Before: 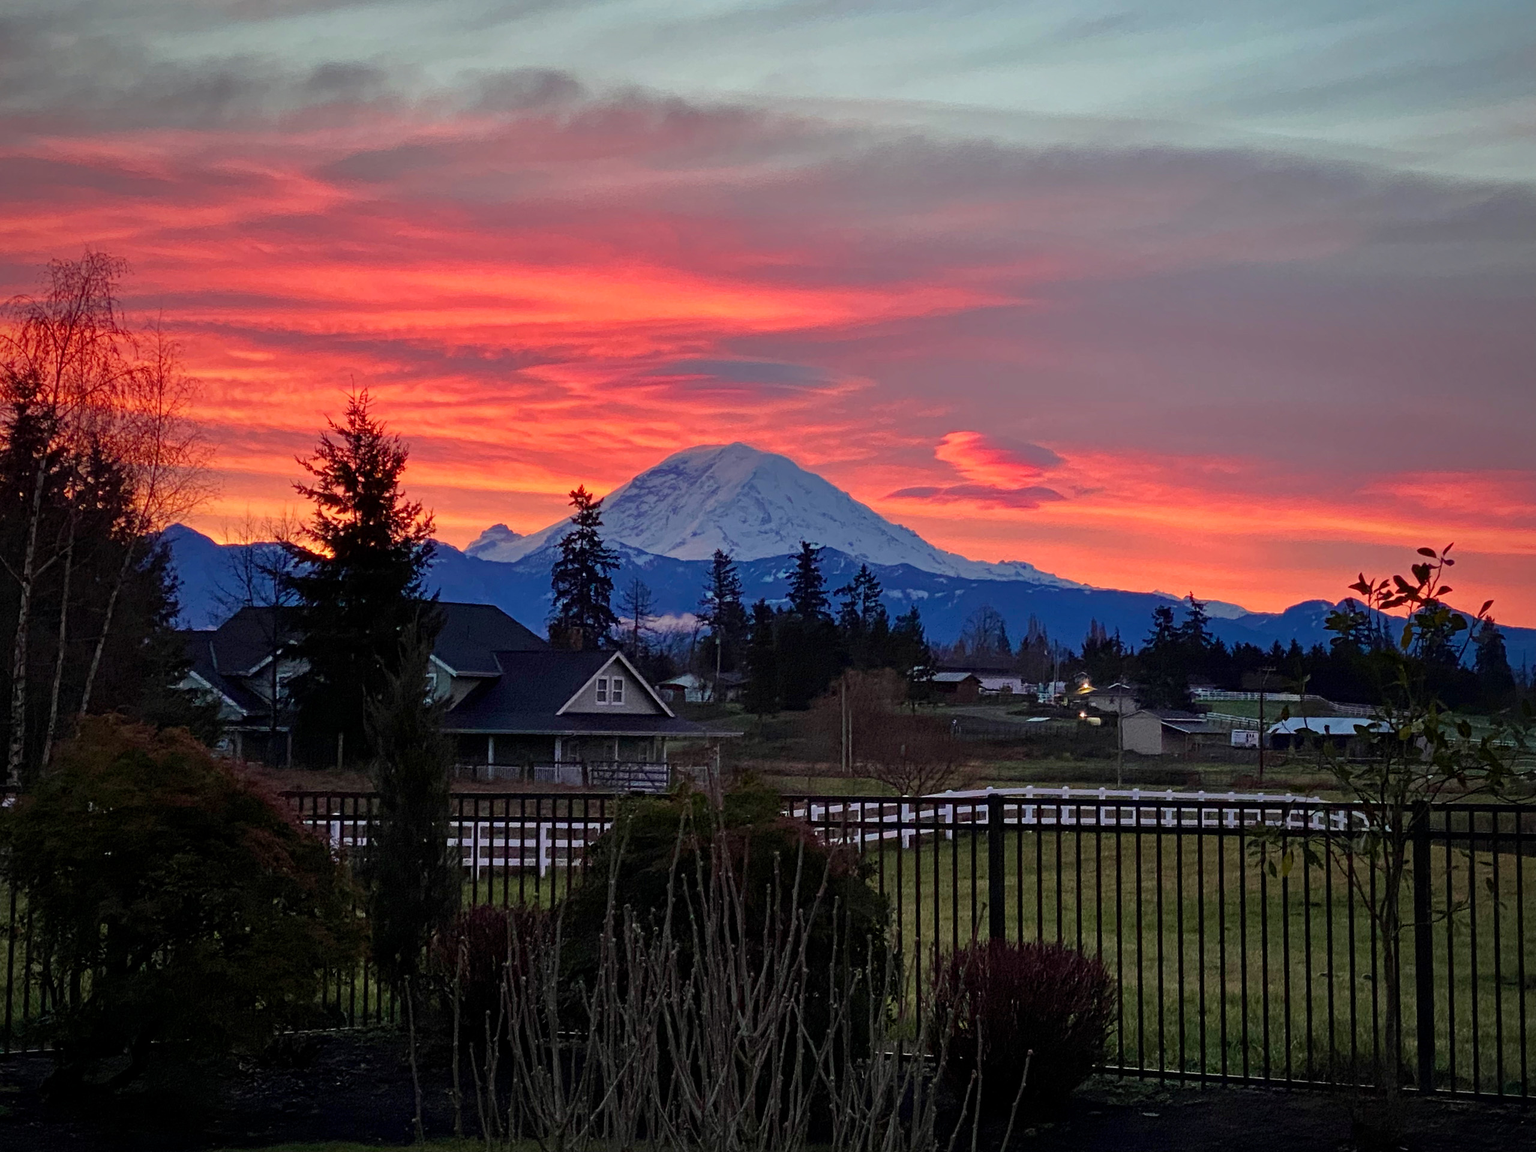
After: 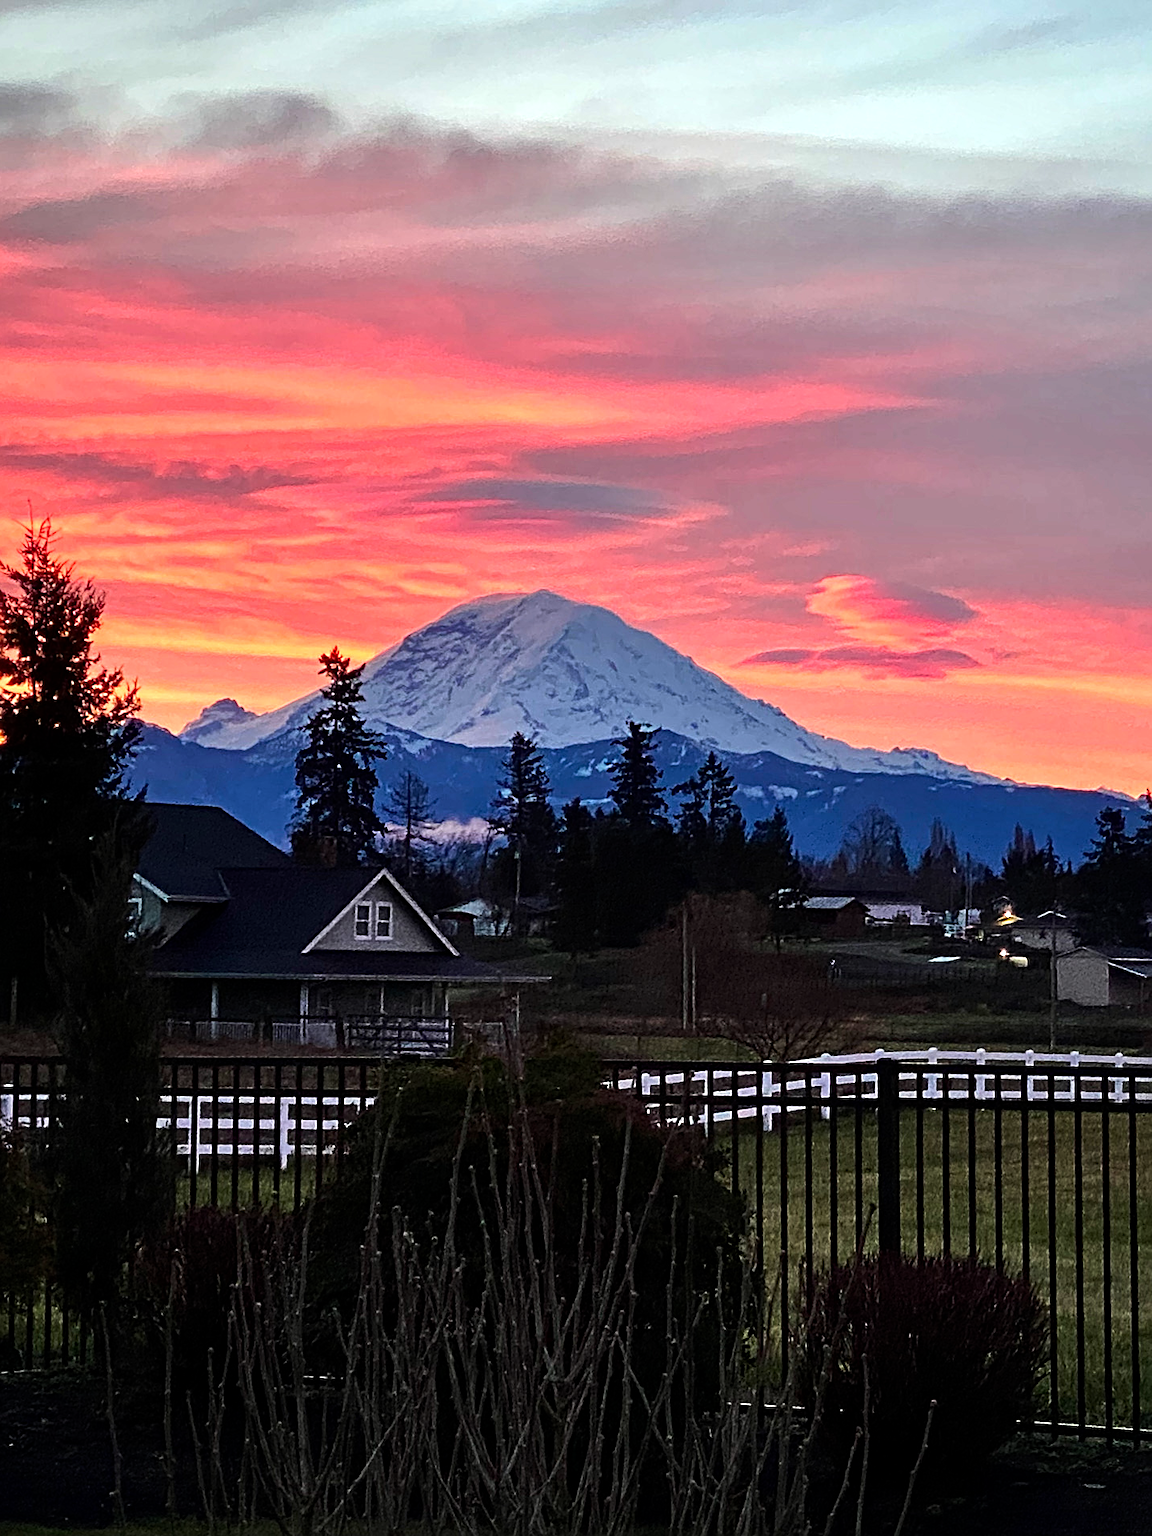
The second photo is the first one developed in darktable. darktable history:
sharpen: on, module defaults
crop: left 21.496%, right 22.254%
tone equalizer: -8 EV -1.08 EV, -7 EV -1.01 EV, -6 EV -0.867 EV, -5 EV -0.578 EV, -3 EV 0.578 EV, -2 EV 0.867 EV, -1 EV 1.01 EV, +0 EV 1.08 EV, edges refinement/feathering 500, mask exposure compensation -1.57 EV, preserve details no
